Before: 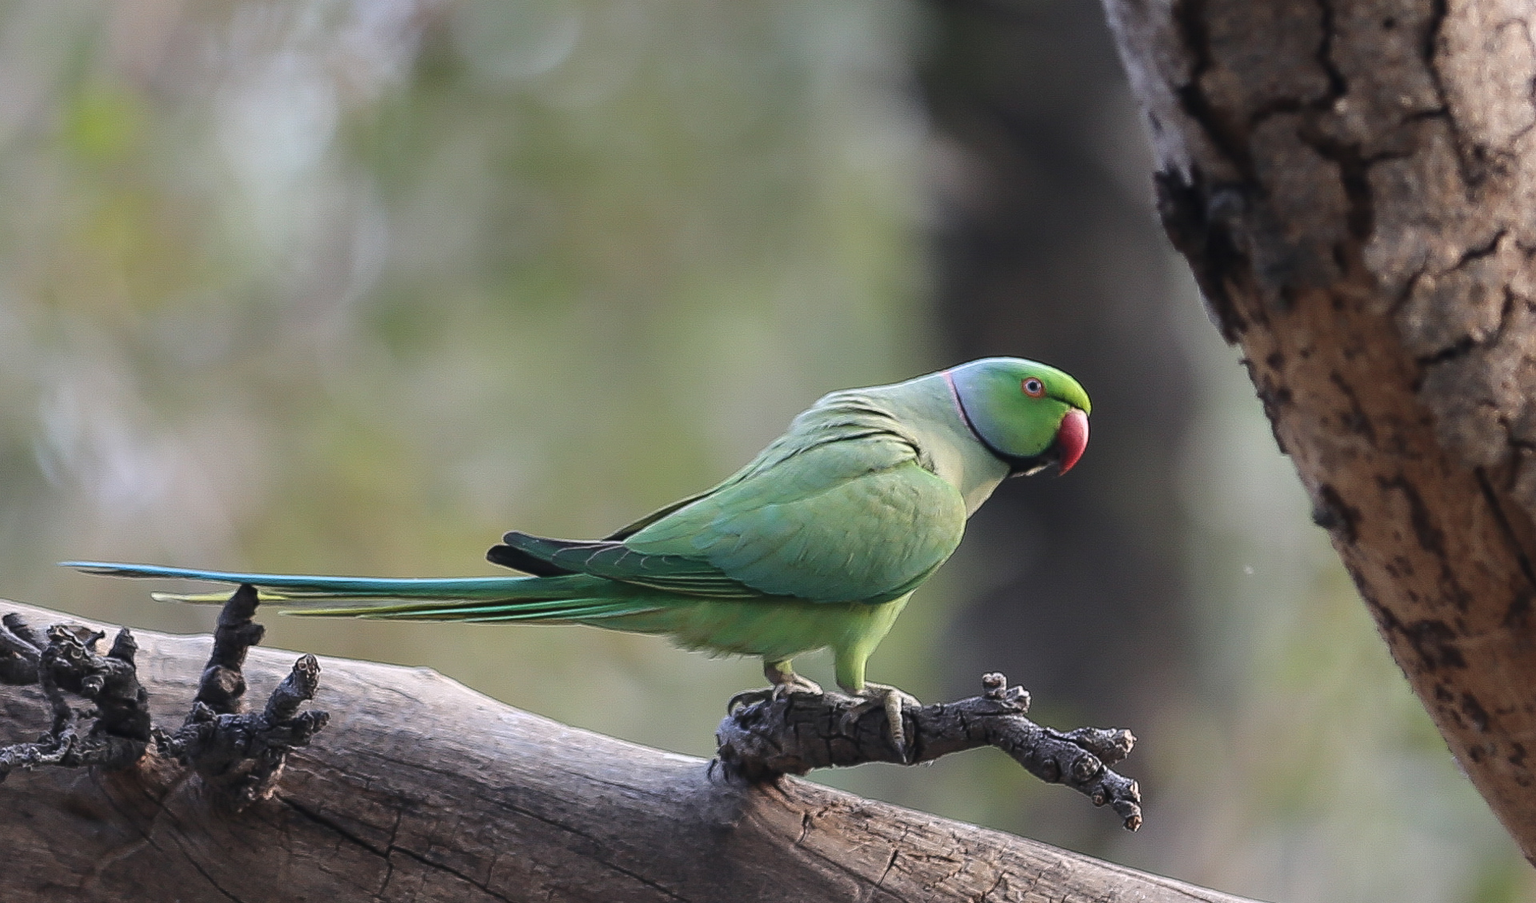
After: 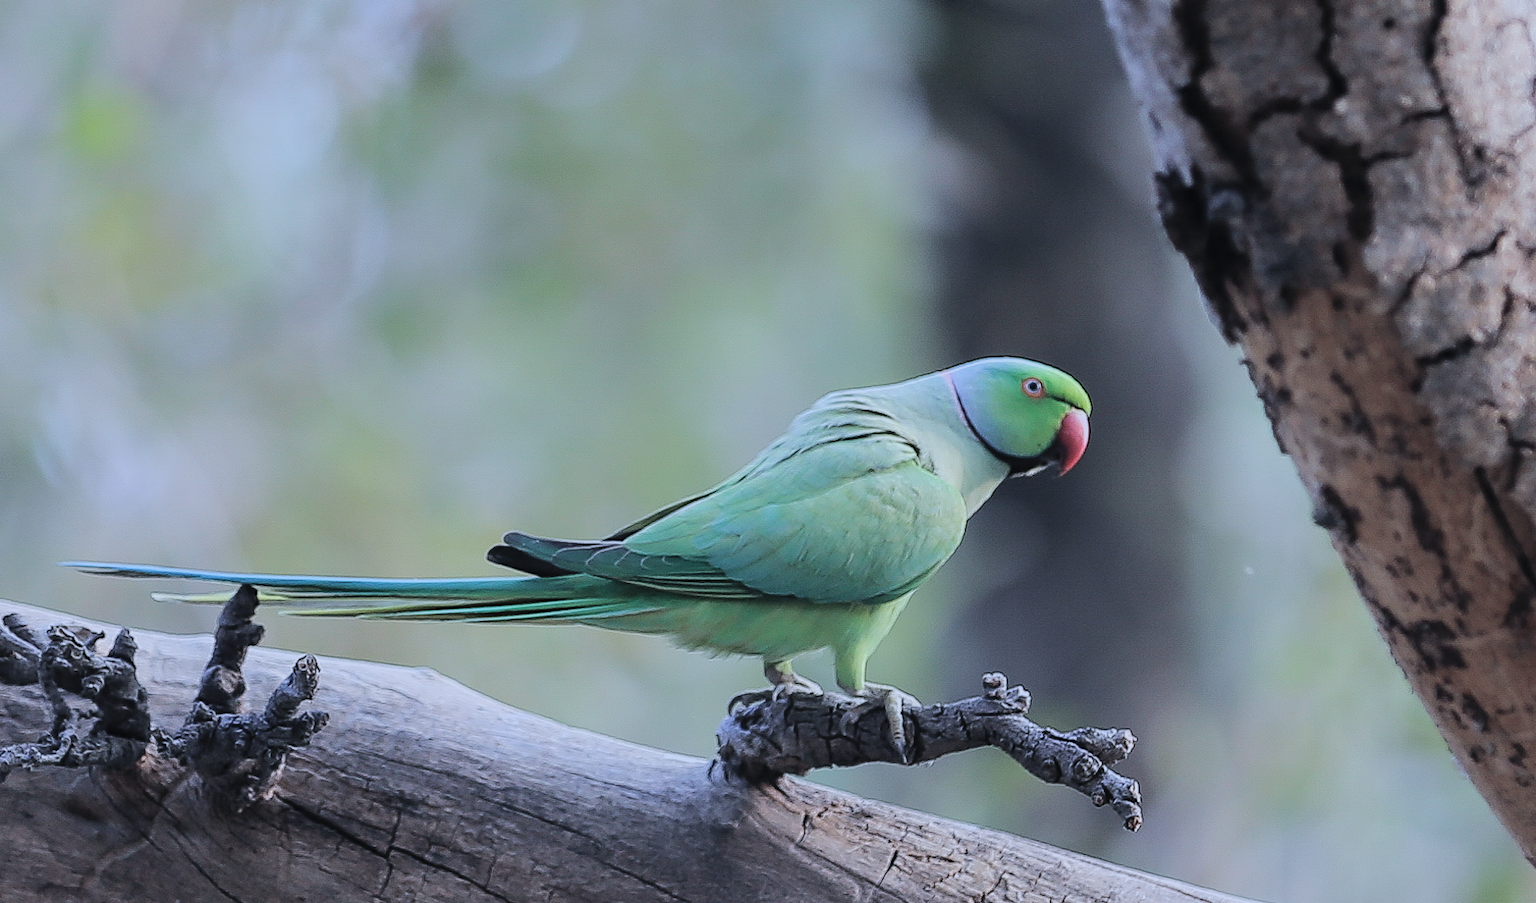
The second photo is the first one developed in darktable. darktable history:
contrast brightness saturation: brightness 0.146
contrast equalizer: y [[0.5, 0.5, 0.5, 0.515, 0.749, 0.84], [0.5 ×6], [0.5 ×6], [0, 0, 0, 0.001, 0.067, 0.262], [0 ×6]], mix 0.17
filmic rgb: black relative exposure -7.65 EV, white relative exposure 4.56 EV, hardness 3.61
color calibration: illuminant custom, x 0.388, y 0.387, temperature 3800.92 K
